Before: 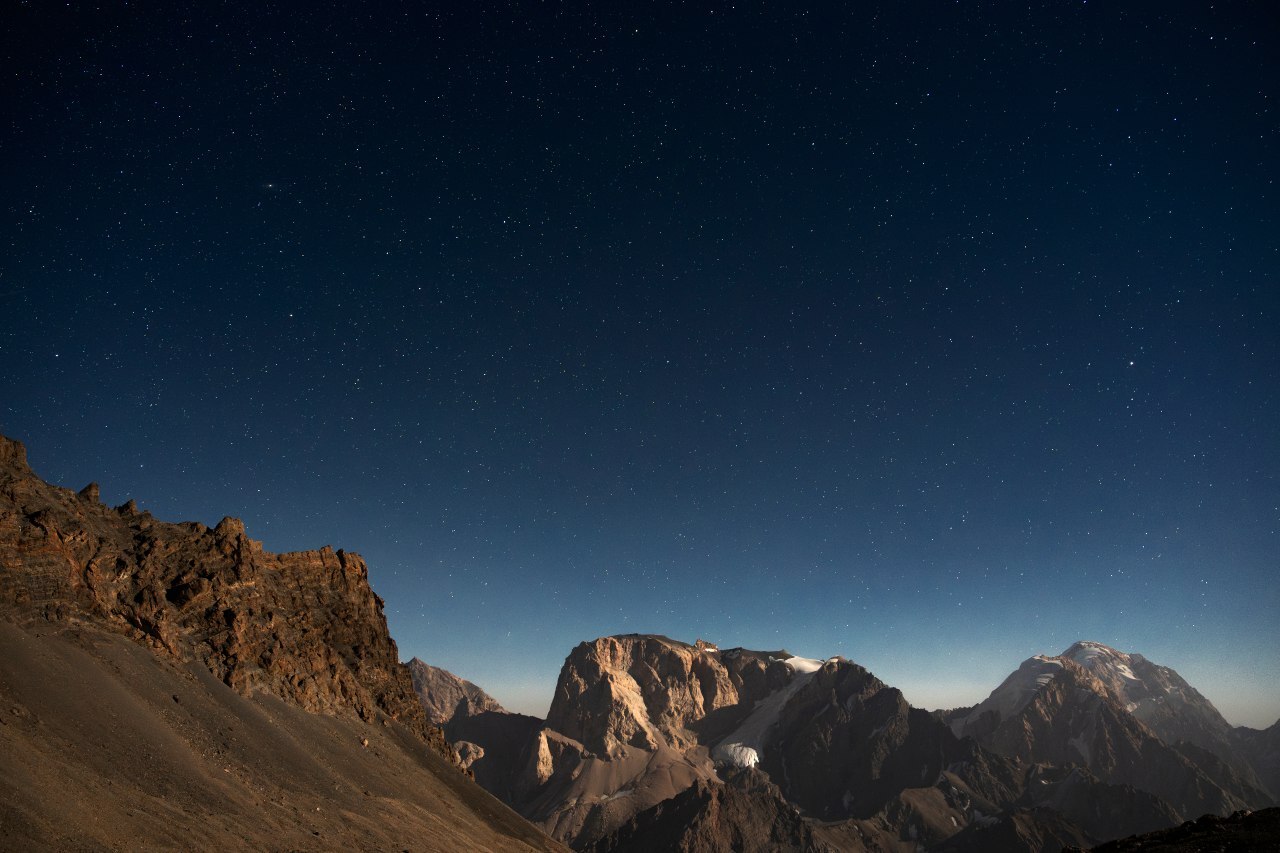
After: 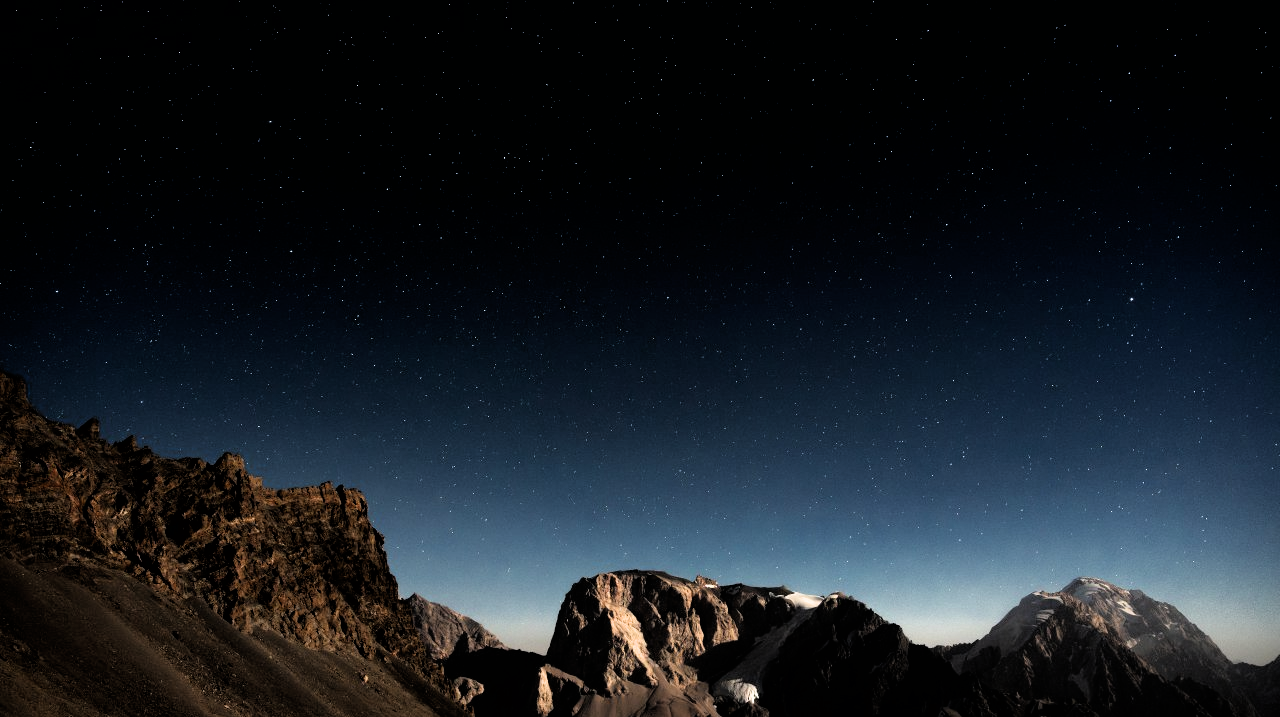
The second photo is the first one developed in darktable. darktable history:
crop: top 7.6%, bottom 8.247%
filmic rgb: black relative exposure -3.63 EV, white relative exposure 2.44 EV, hardness 3.3
color correction: highlights b* 0.04, saturation 0.99
